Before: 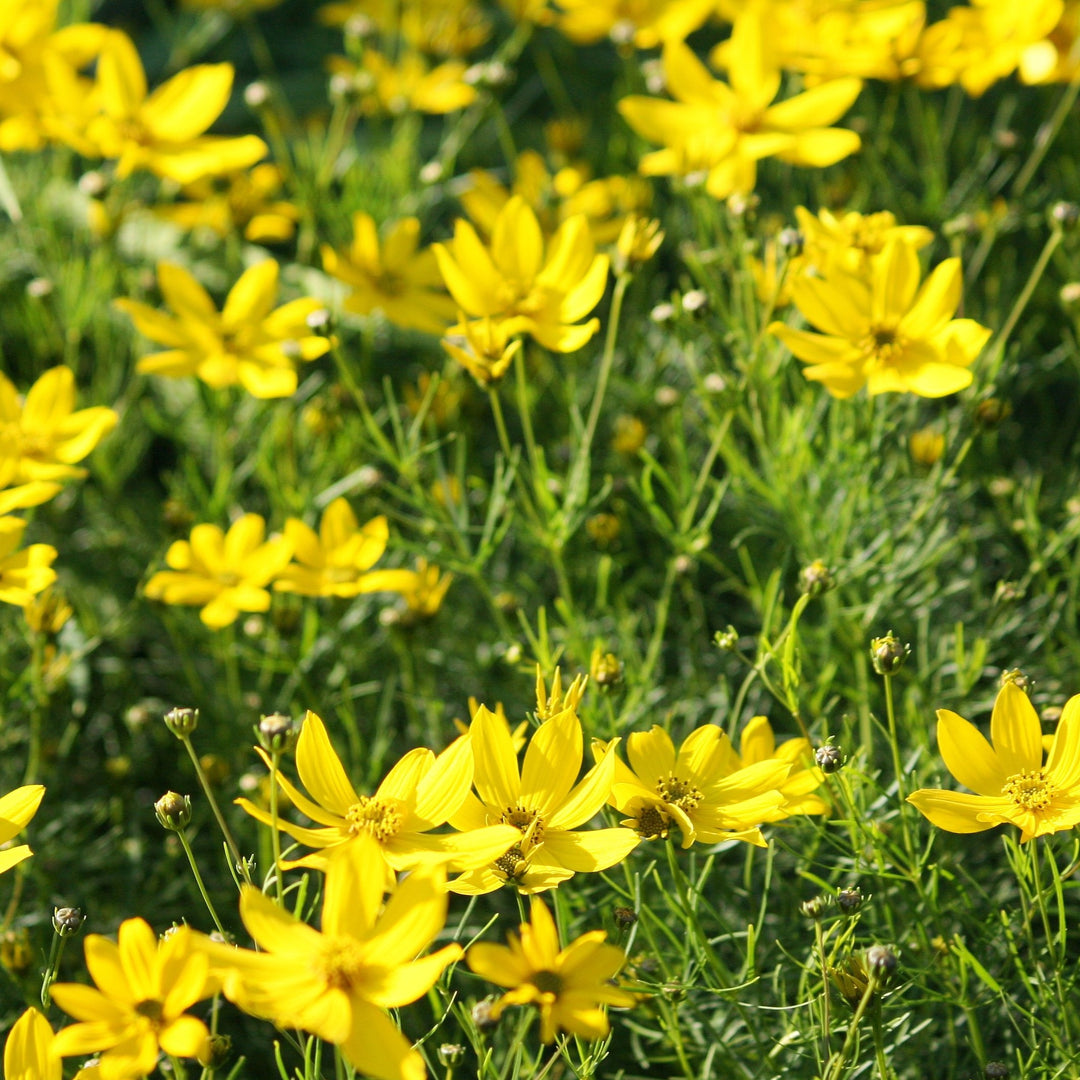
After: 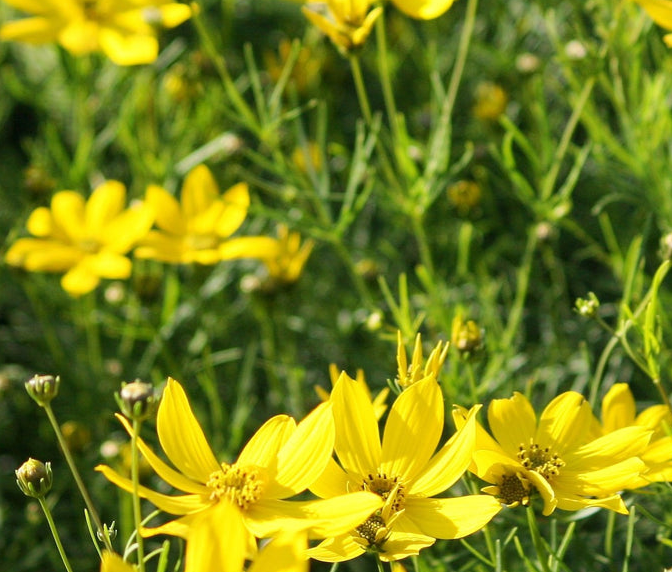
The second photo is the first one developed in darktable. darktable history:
crop: left 12.961%, top 30.897%, right 24.761%, bottom 16.098%
